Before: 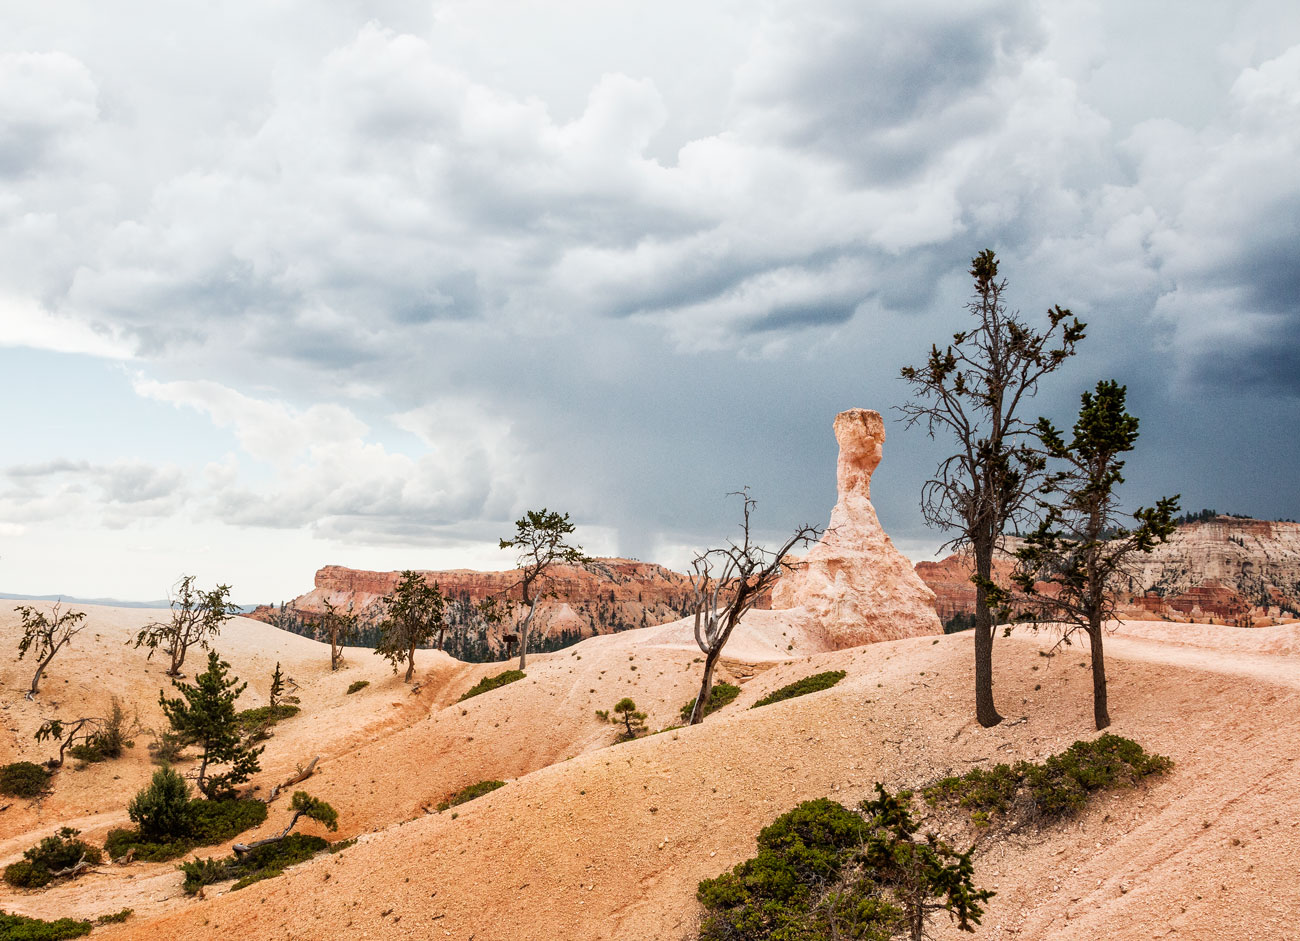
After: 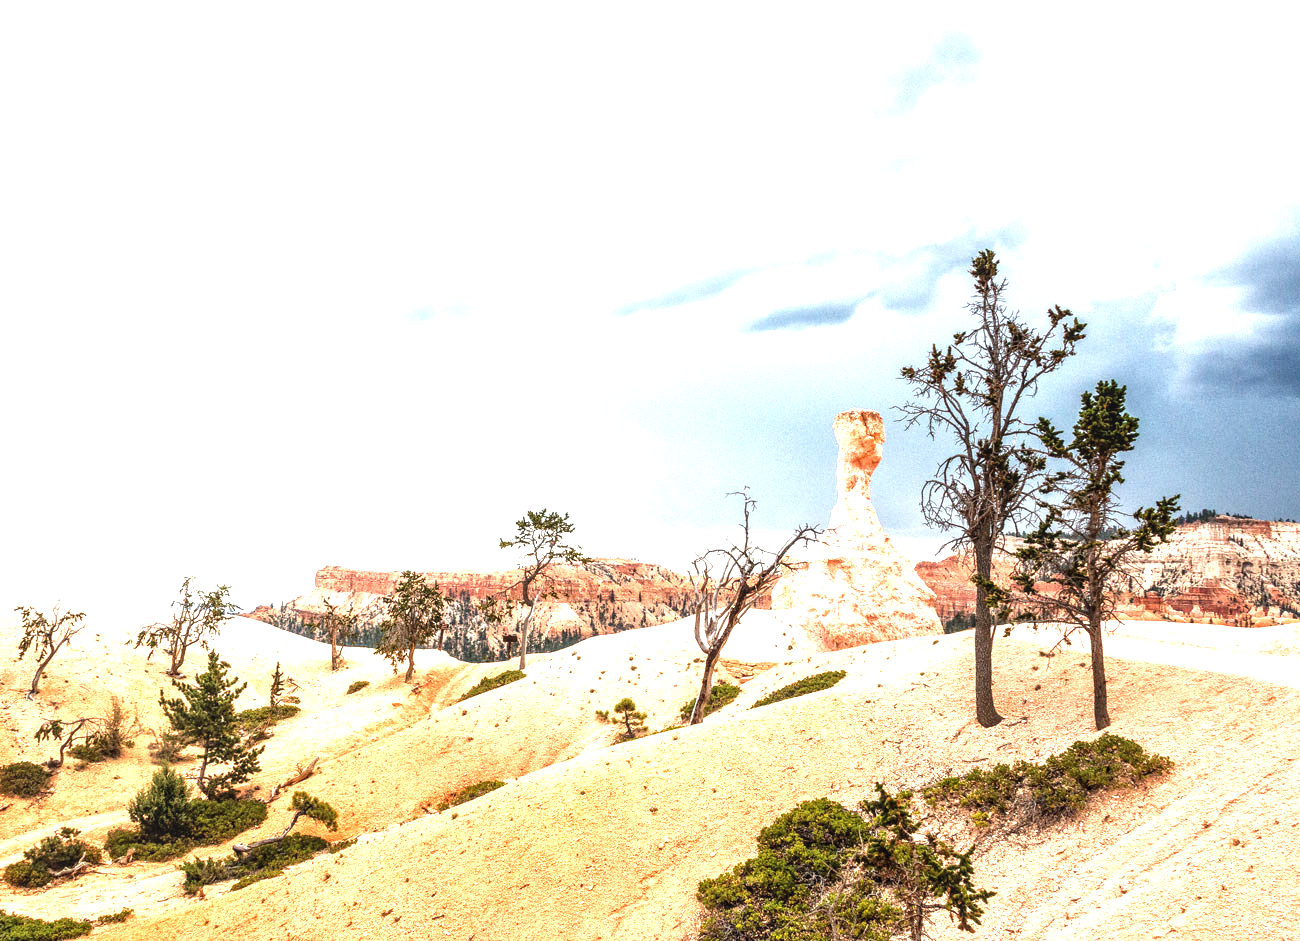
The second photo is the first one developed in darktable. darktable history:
local contrast: on, module defaults
exposure: black level correction 0, exposure 1.379 EV, compensate exposure bias true, compensate highlight preservation false
